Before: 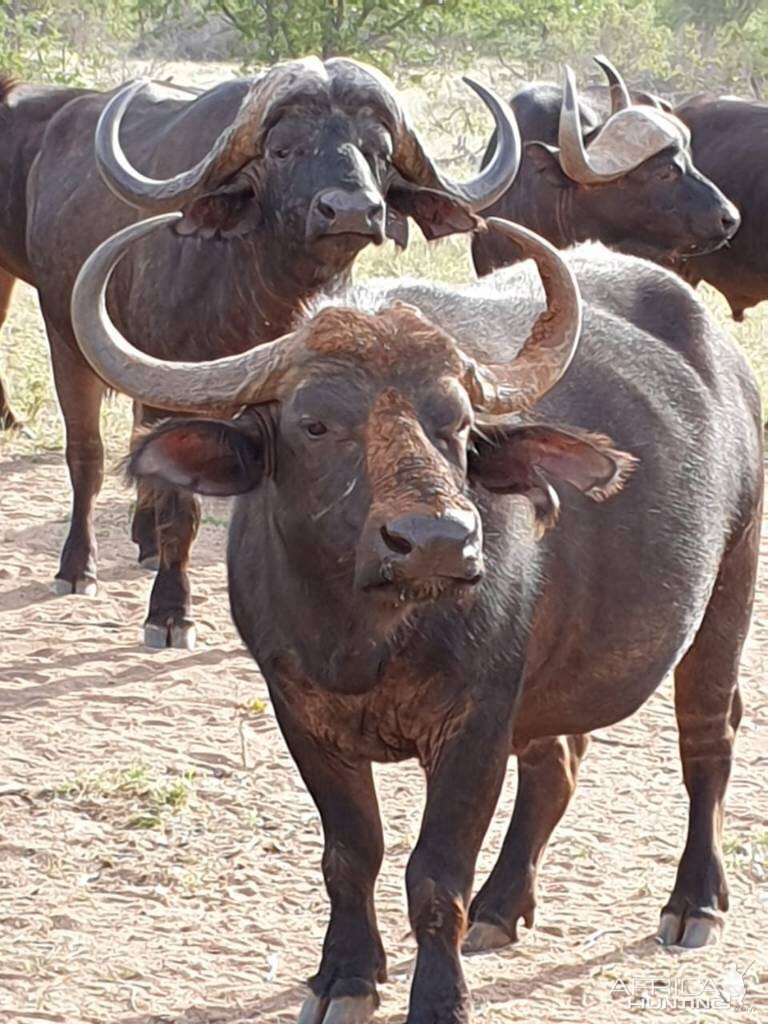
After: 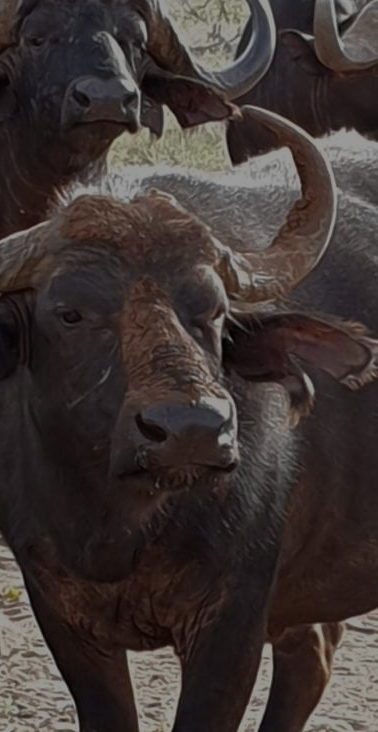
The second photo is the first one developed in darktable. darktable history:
tone equalizer: -8 EV -1.96 EV, -7 EV -2 EV, -6 EV -1.97 EV, -5 EV -1.99 EV, -4 EV -1.97 EV, -3 EV -1.98 EV, -2 EV -1.98 EV, -1 EV -1.62 EV, +0 EV -1.99 EV, edges refinement/feathering 500, mask exposure compensation -1.57 EV, preserve details no
crop: left 31.992%, top 11%, right 18.777%, bottom 17.5%
contrast brightness saturation: saturation -0.04
